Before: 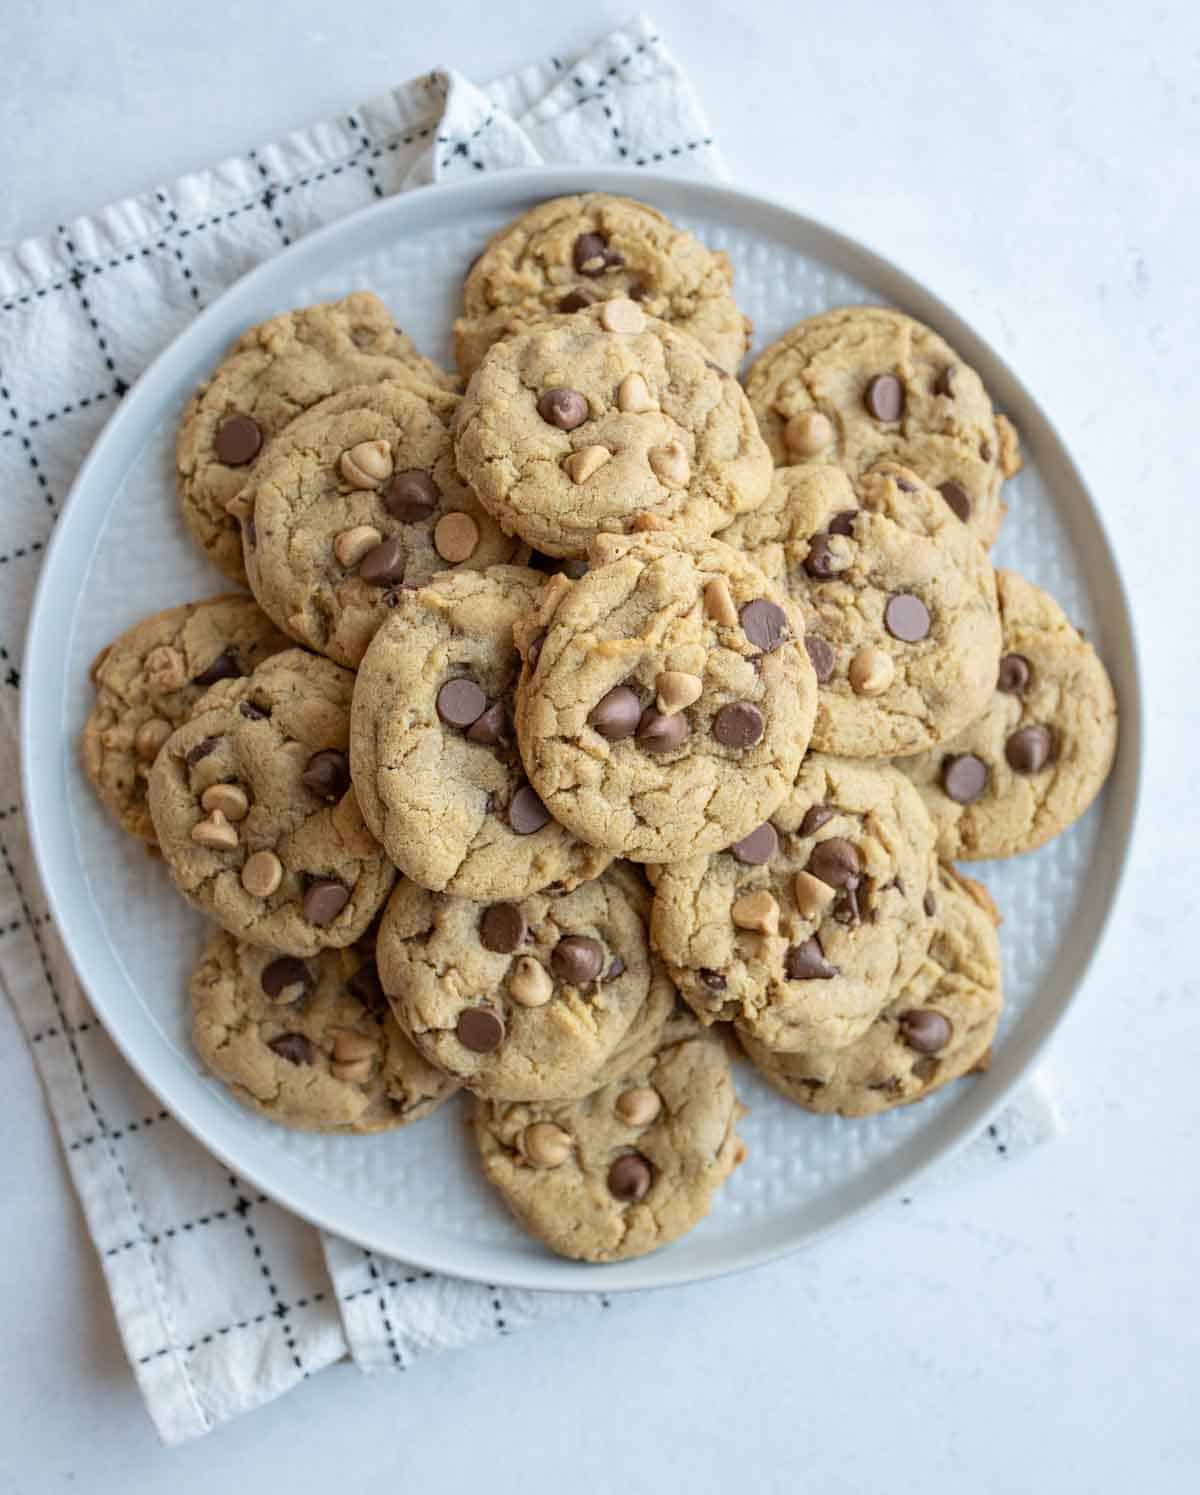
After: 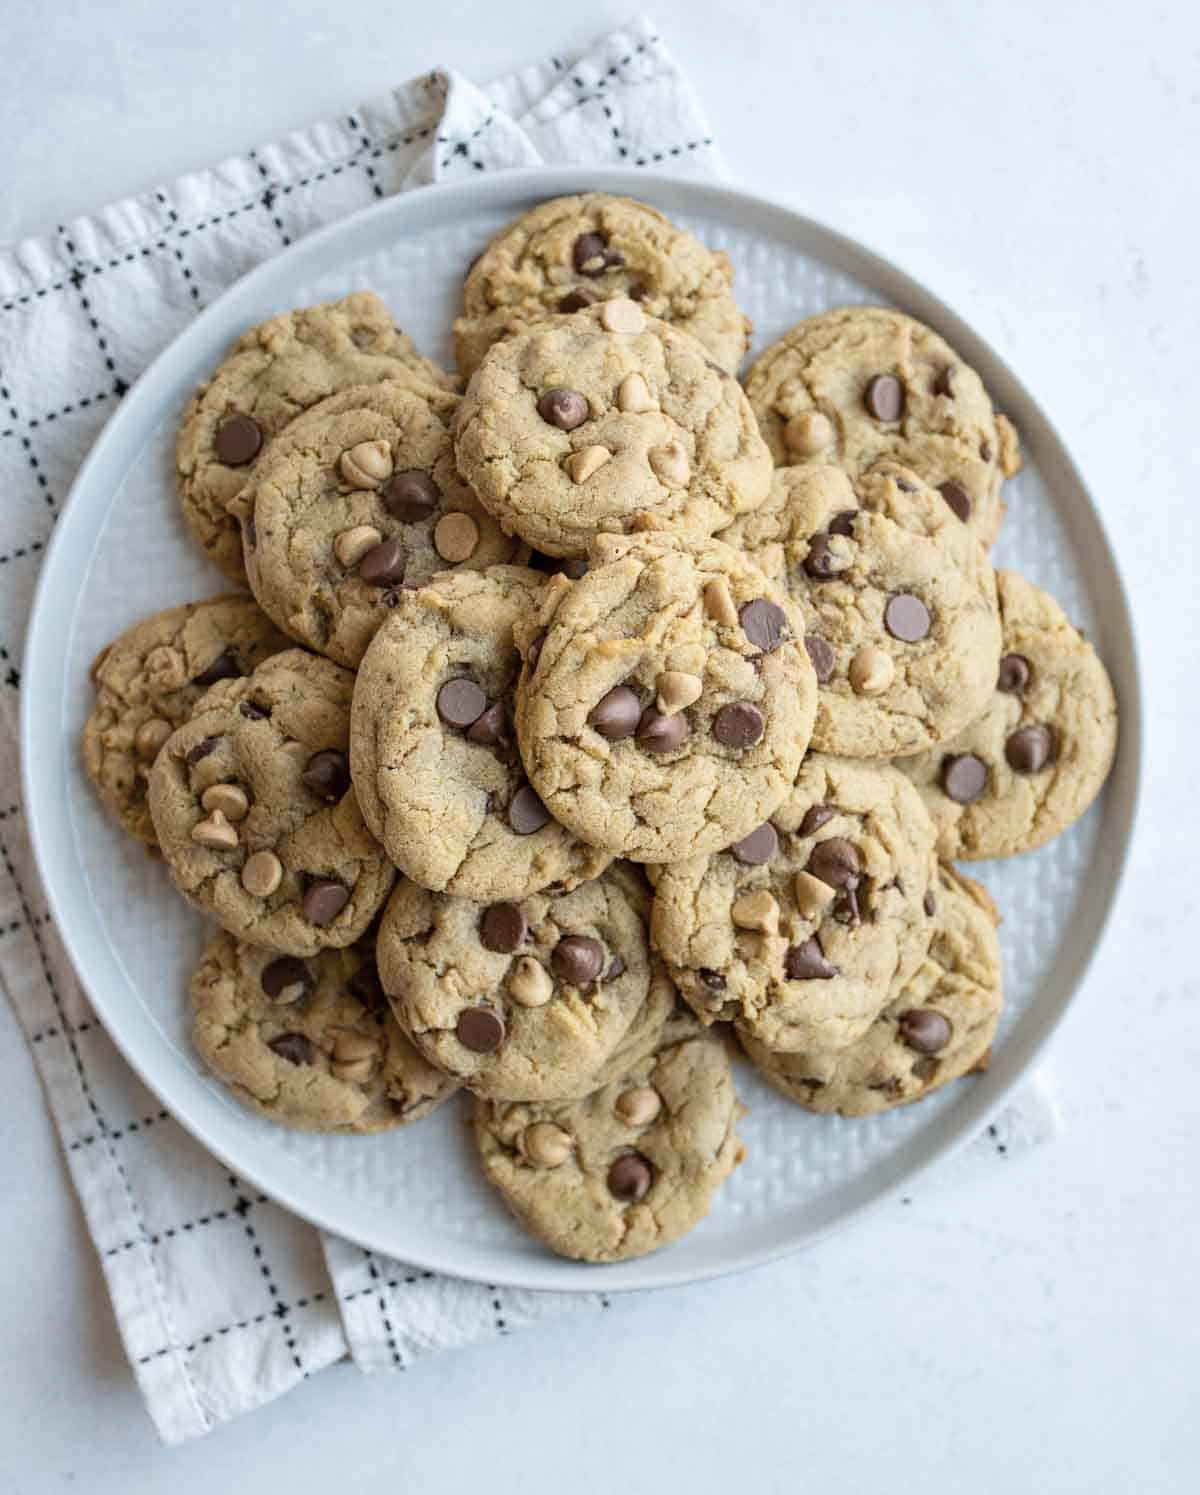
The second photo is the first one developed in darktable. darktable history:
contrast brightness saturation: contrast 0.1, saturation -0.351
color balance rgb: perceptual saturation grading › global saturation 25.34%, global vibrance 20%
exposure: compensate exposure bias true, compensate highlight preservation false
